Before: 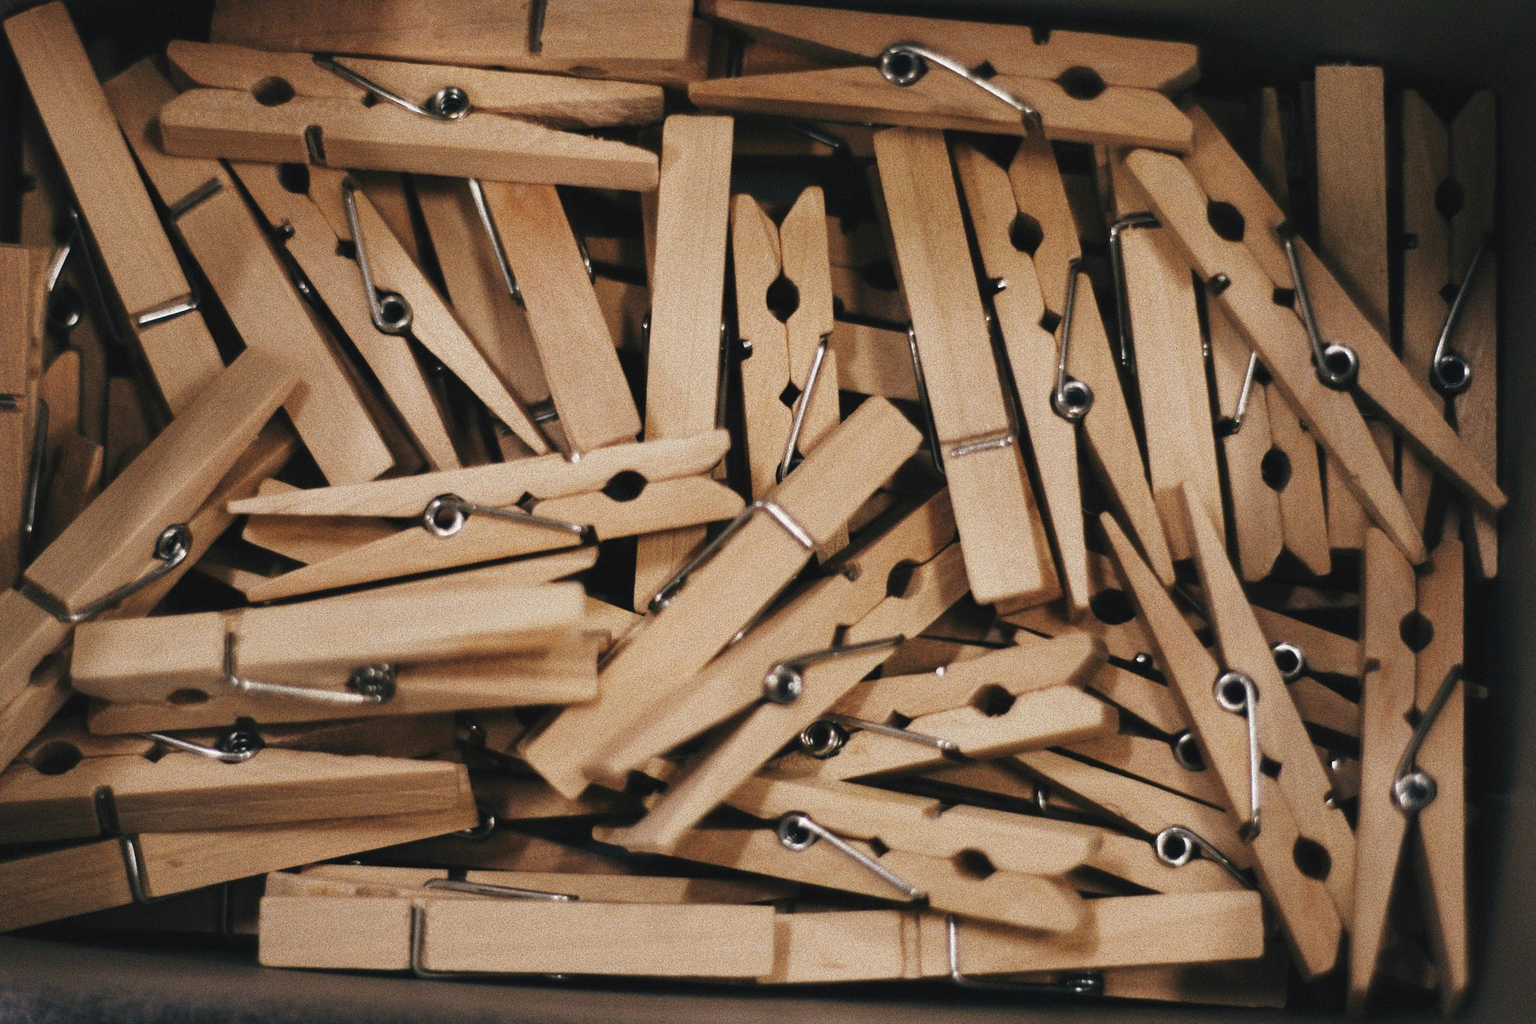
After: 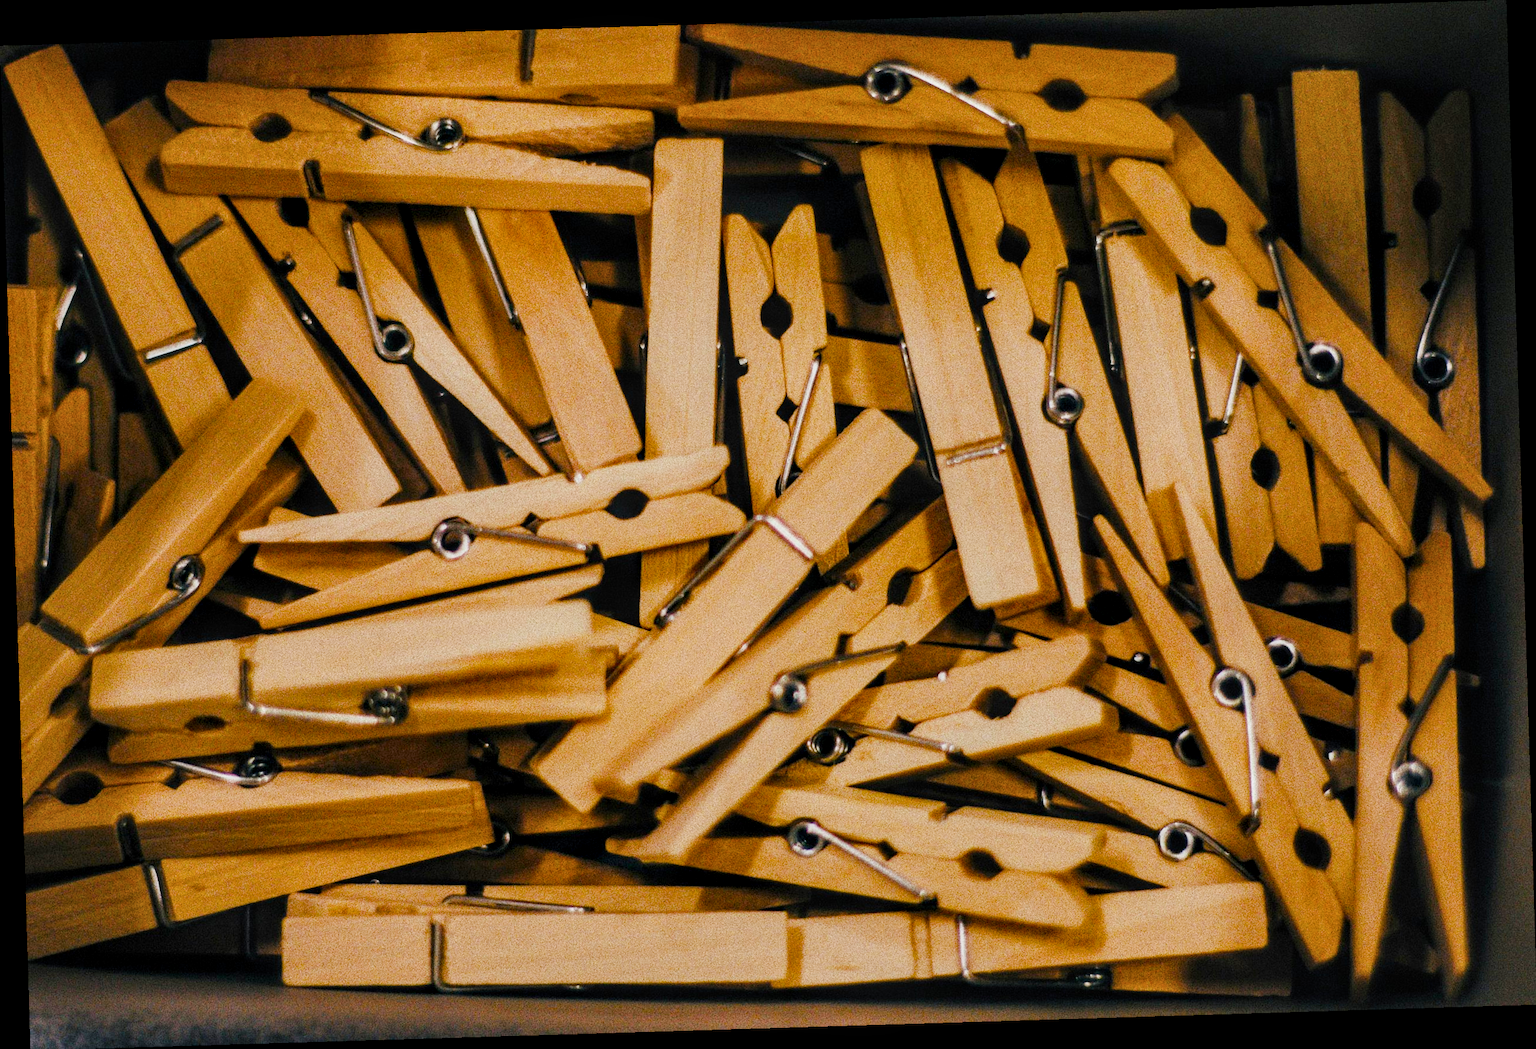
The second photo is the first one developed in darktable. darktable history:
exposure: exposure 0.02 EV, compensate highlight preservation false
white balance: emerald 1
filmic rgb: black relative exposure -7.65 EV, white relative exposure 4.56 EV, hardness 3.61
local contrast: detail 130%
color balance rgb: linear chroma grading › shadows 10%, linear chroma grading › highlights 10%, linear chroma grading › global chroma 15%, linear chroma grading › mid-tones 15%, perceptual saturation grading › global saturation 40%, perceptual saturation grading › highlights -25%, perceptual saturation grading › mid-tones 35%, perceptual saturation grading › shadows 35%, perceptual brilliance grading › global brilliance 11.29%, global vibrance 11.29%
rotate and perspective: rotation -1.75°, automatic cropping off
